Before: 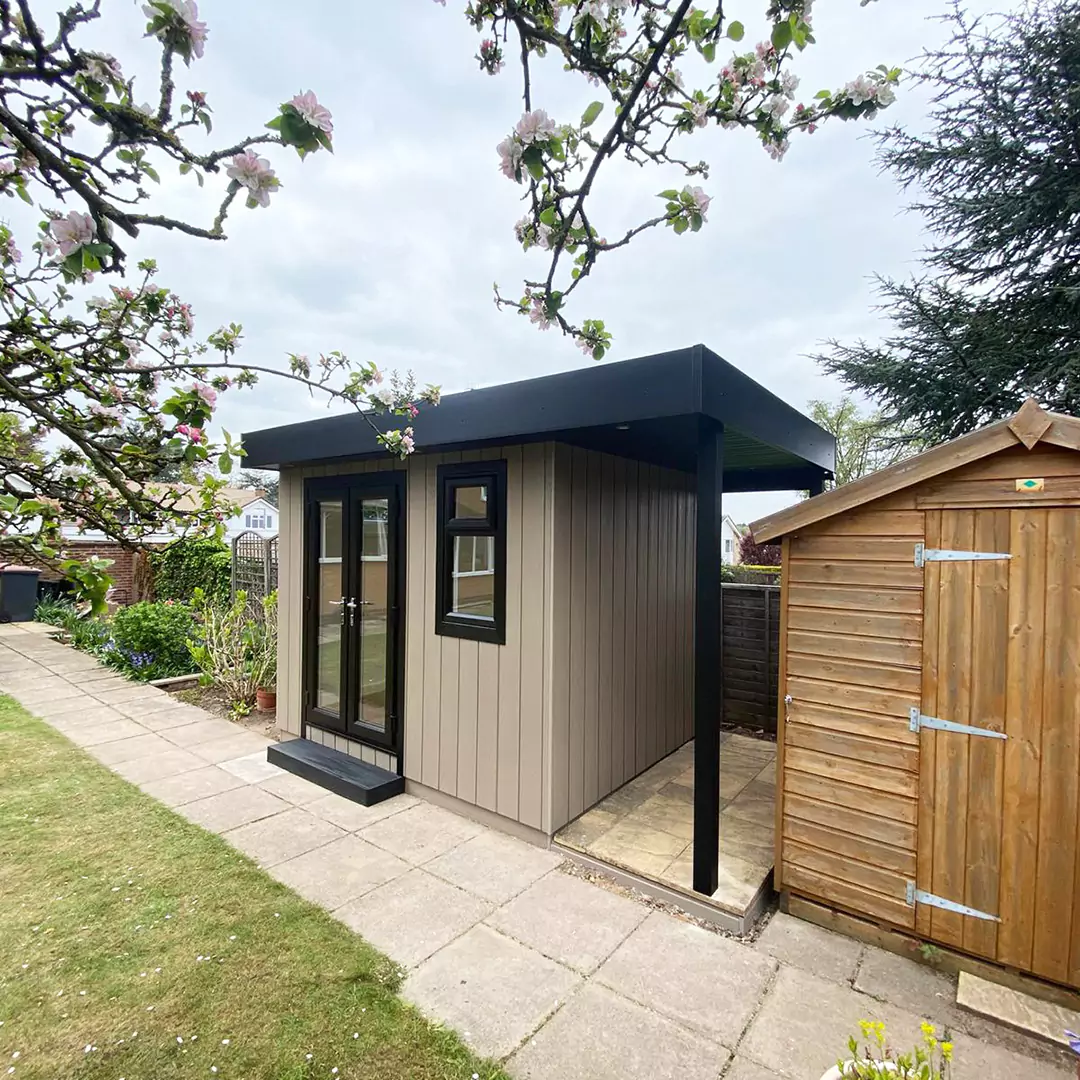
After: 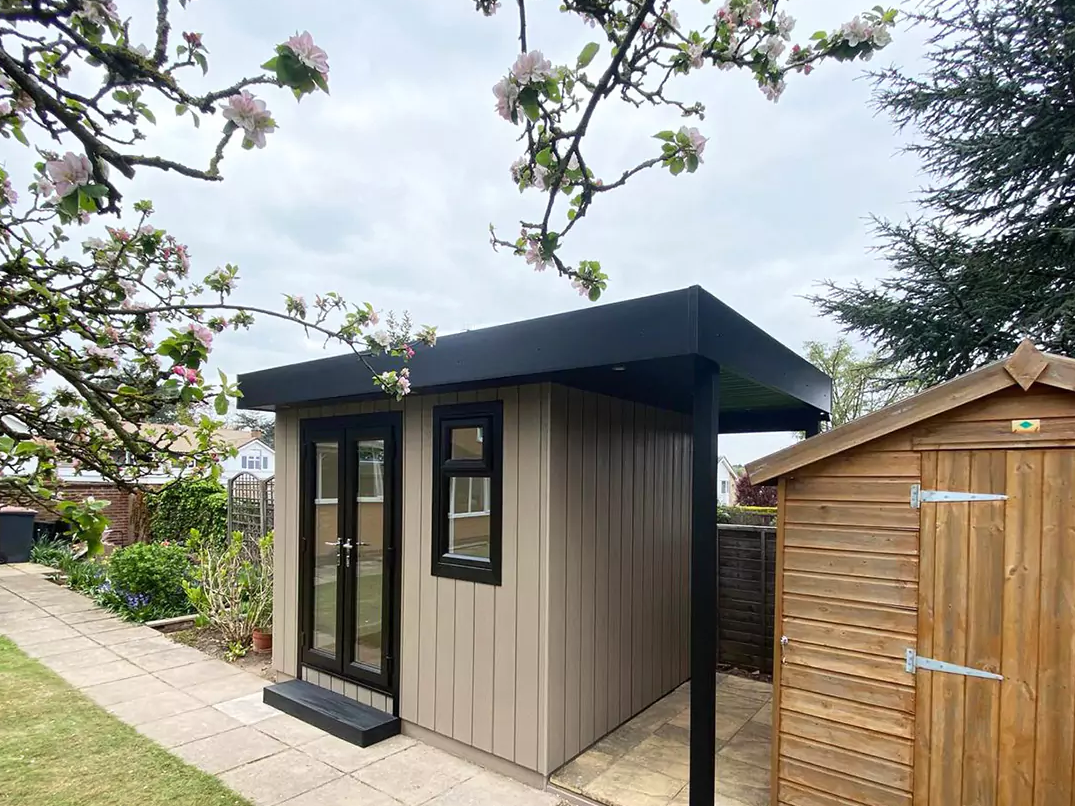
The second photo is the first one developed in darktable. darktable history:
crop: left 0.387%, top 5.469%, bottom 19.809%
base curve: curves: ch0 [(0, 0) (0.472, 0.455) (1, 1)], preserve colors none
